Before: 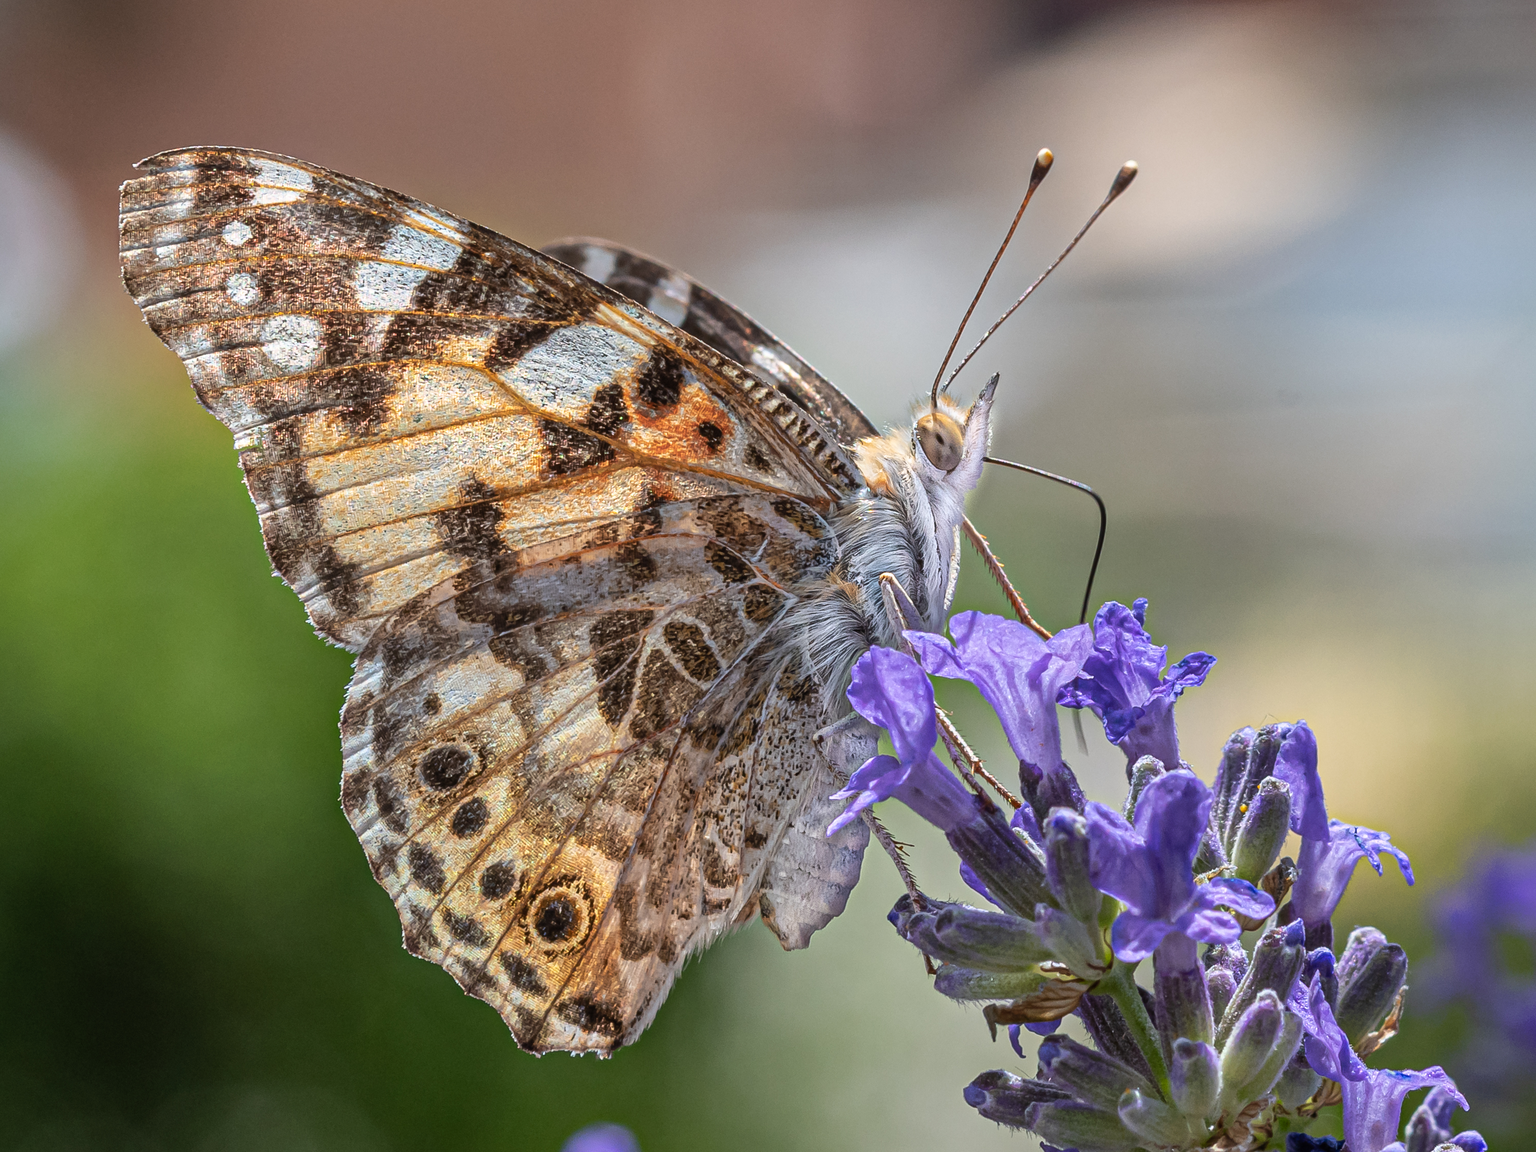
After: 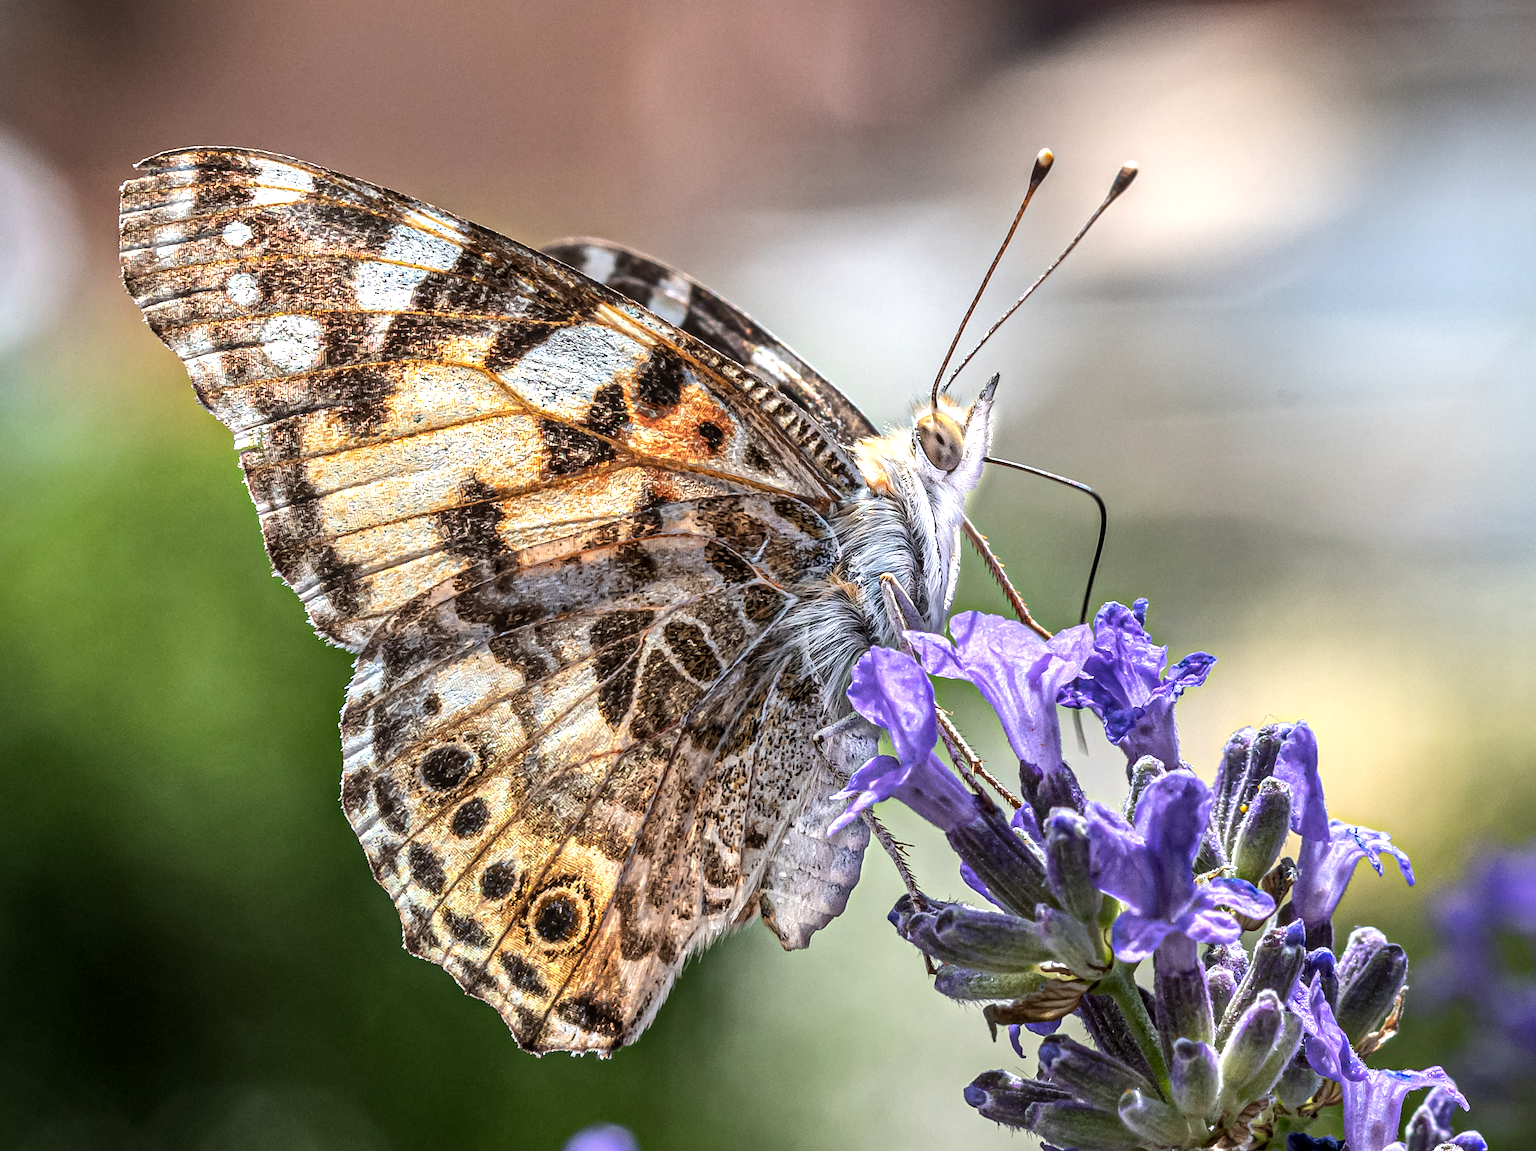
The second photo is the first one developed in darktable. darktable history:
tone equalizer: -8 EV -0.767 EV, -7 EV -0.72 EV, -6 EV -0.59 EV, -5 EV -0.369 EV, -3 EV 0.383 EV, -2 EV 0.6 EV, -1 EV 0.692 EV, +0 EV 0.778 EV, edges refinement/feathering 500, mask exposure compensation -1.57 EV, preserve details no
local contrast: on, module defaults
